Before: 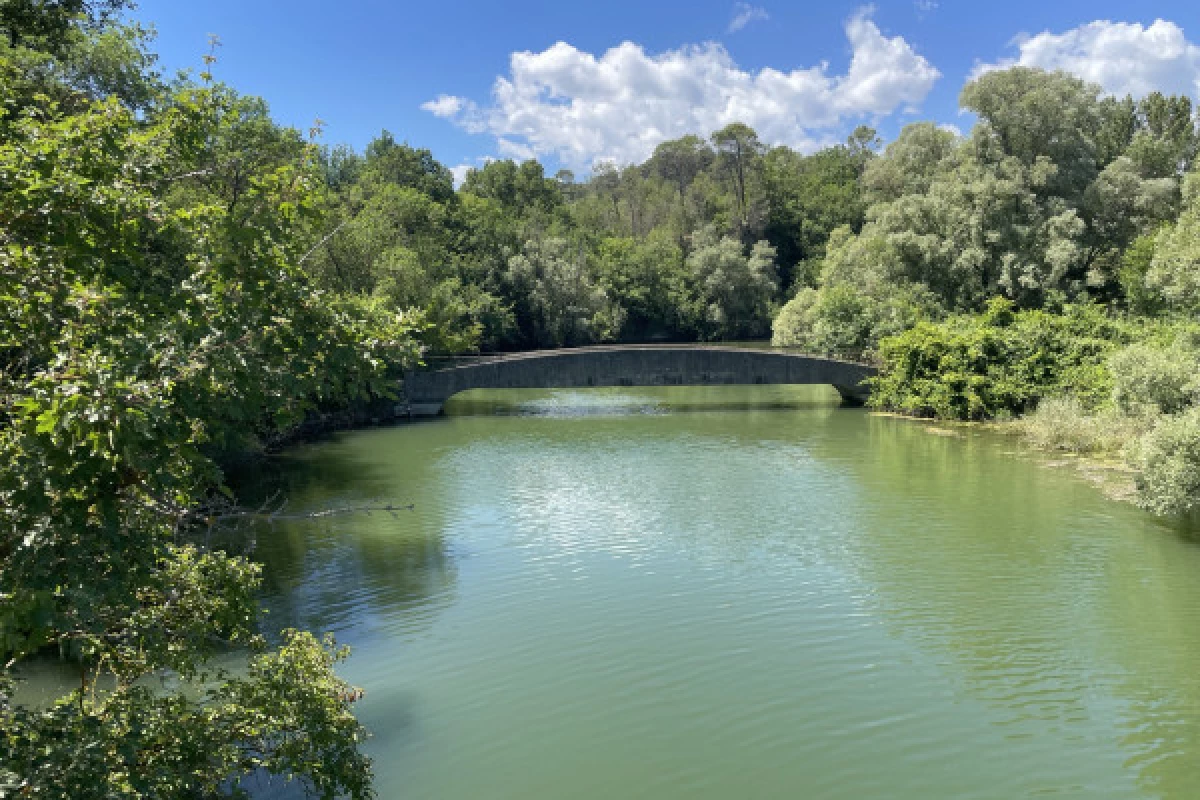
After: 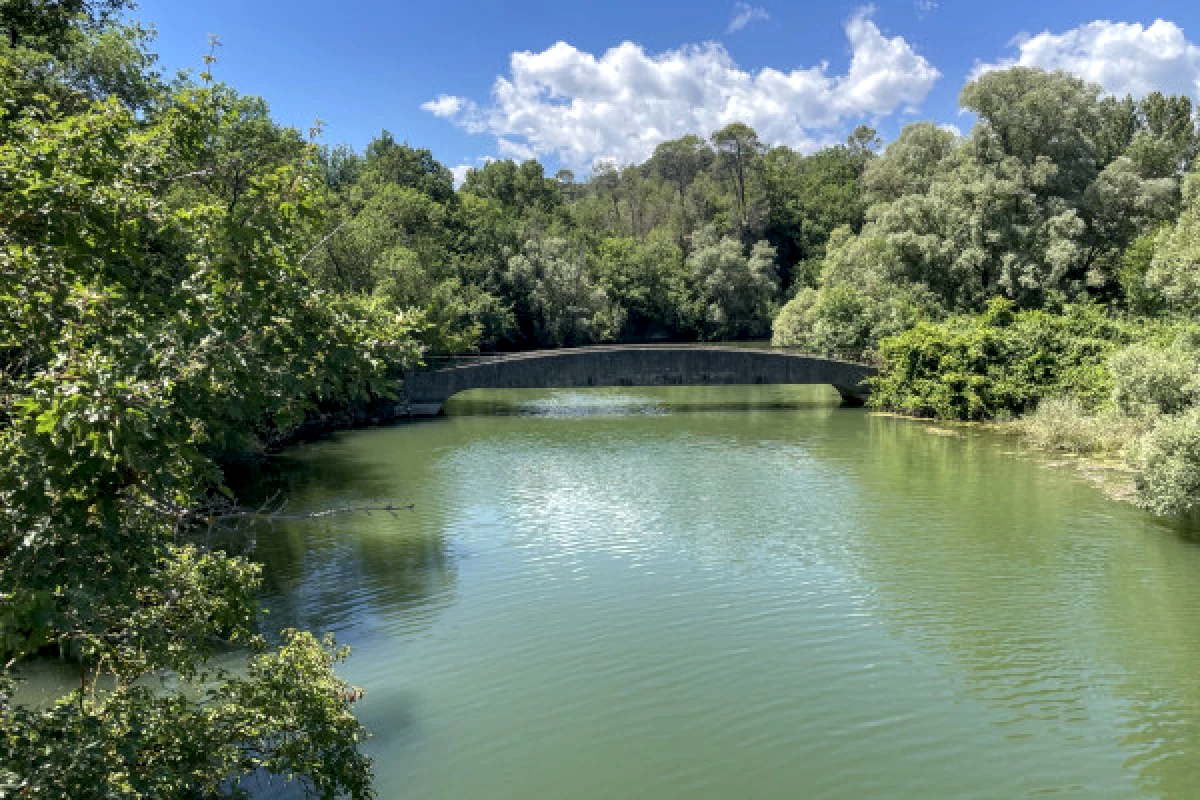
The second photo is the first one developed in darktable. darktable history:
base curve: curves: ch0 [(0, 0) (0.472, 0.455) (1, 1)], preserve colors none
local contrast: detail 130%
